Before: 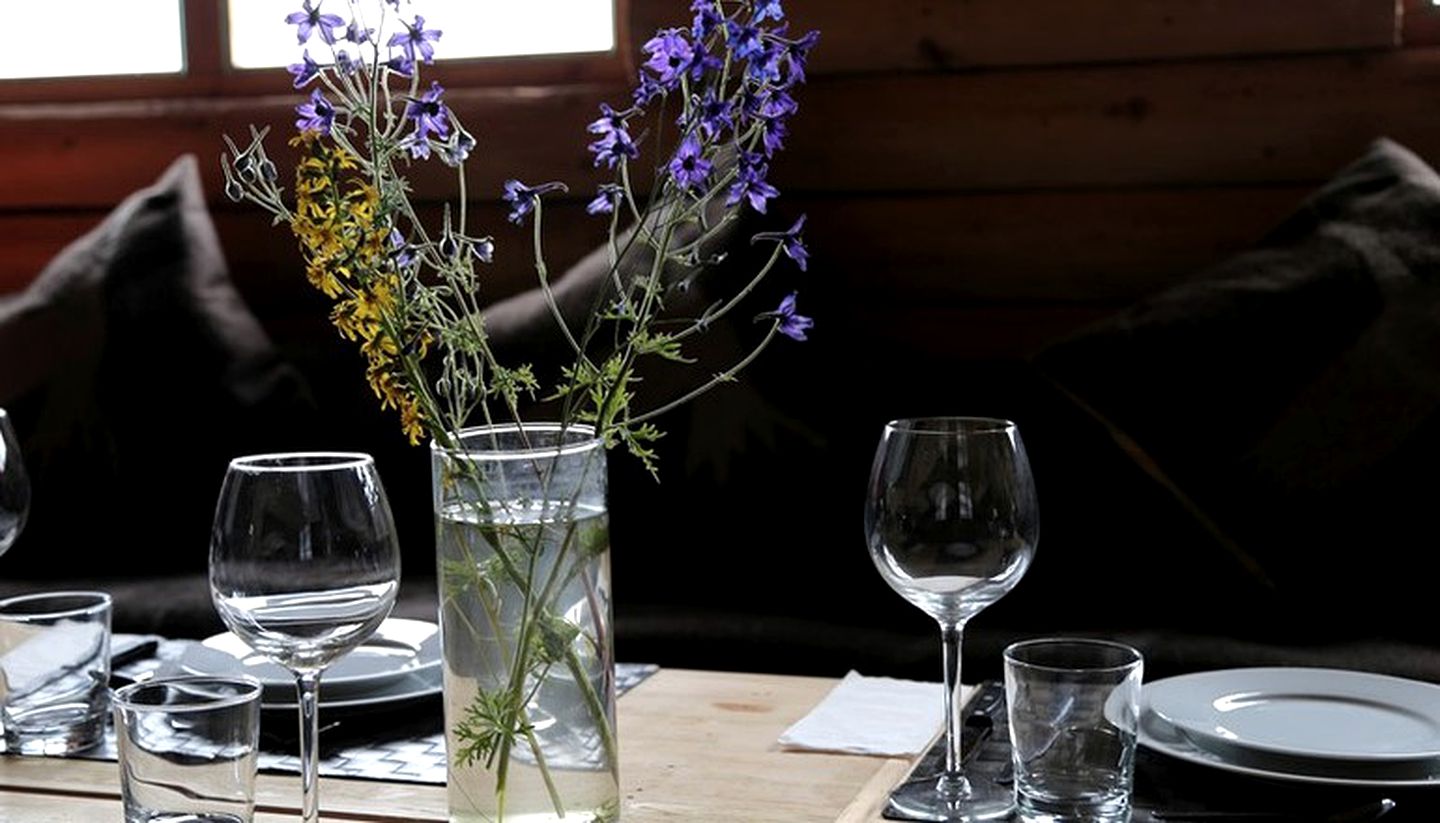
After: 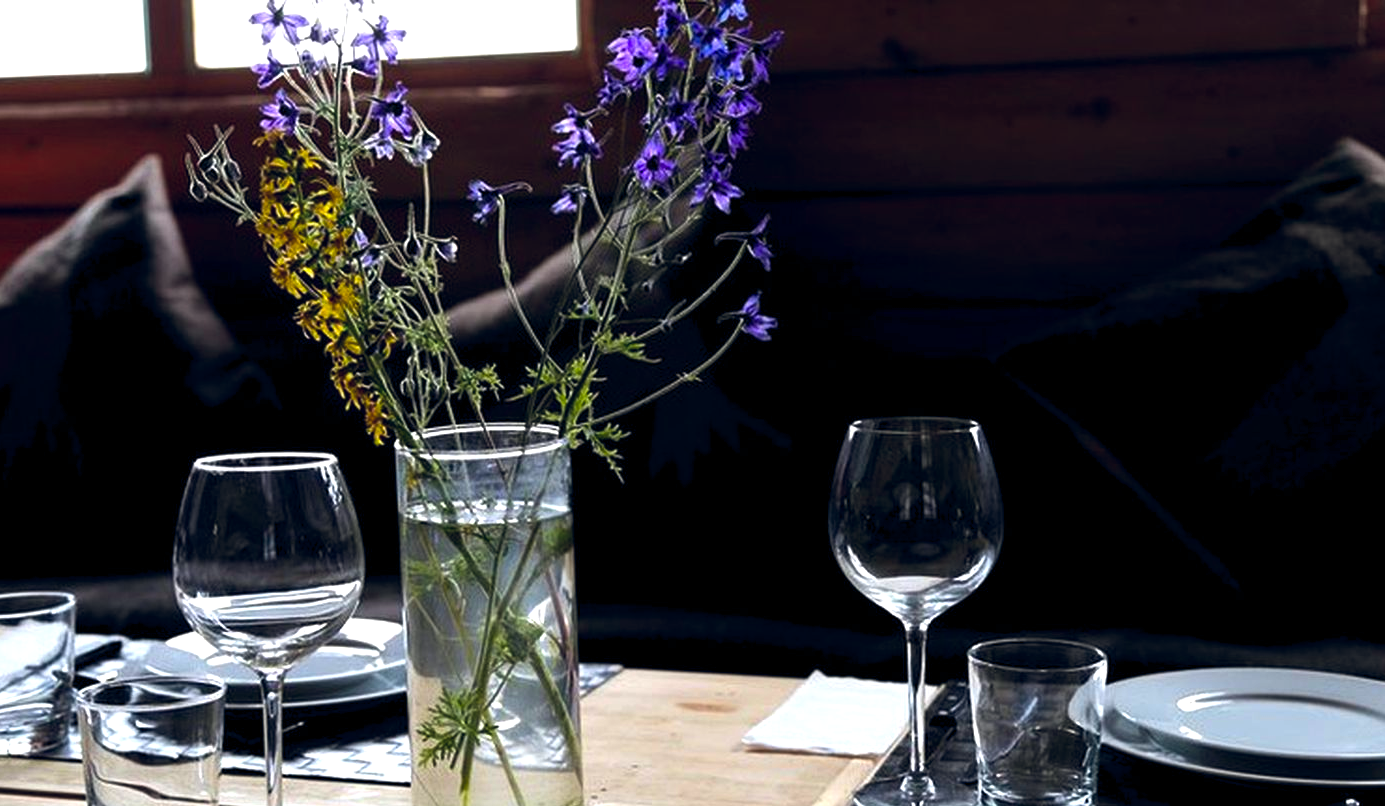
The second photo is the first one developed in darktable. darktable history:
crop and rotate: left 2.505%, right 1.283%, bottom 2.011%
color balance rgb: global offset › chroma 0.134%, global offset › hue 253.71°, linear chroma grading › shadows 10.619%, linear chroma grading › highlights 9.638%, linear chroma grading › global chroma 15.465%, linear chroma grading › mid-tones 14.756%, perceptual saturation grading › global saturation -0.015%, perceptual brilliance grading › global brilliance -17.222%, perceptual brilliance grading › highlights 27.964%, global vibrance 20%
